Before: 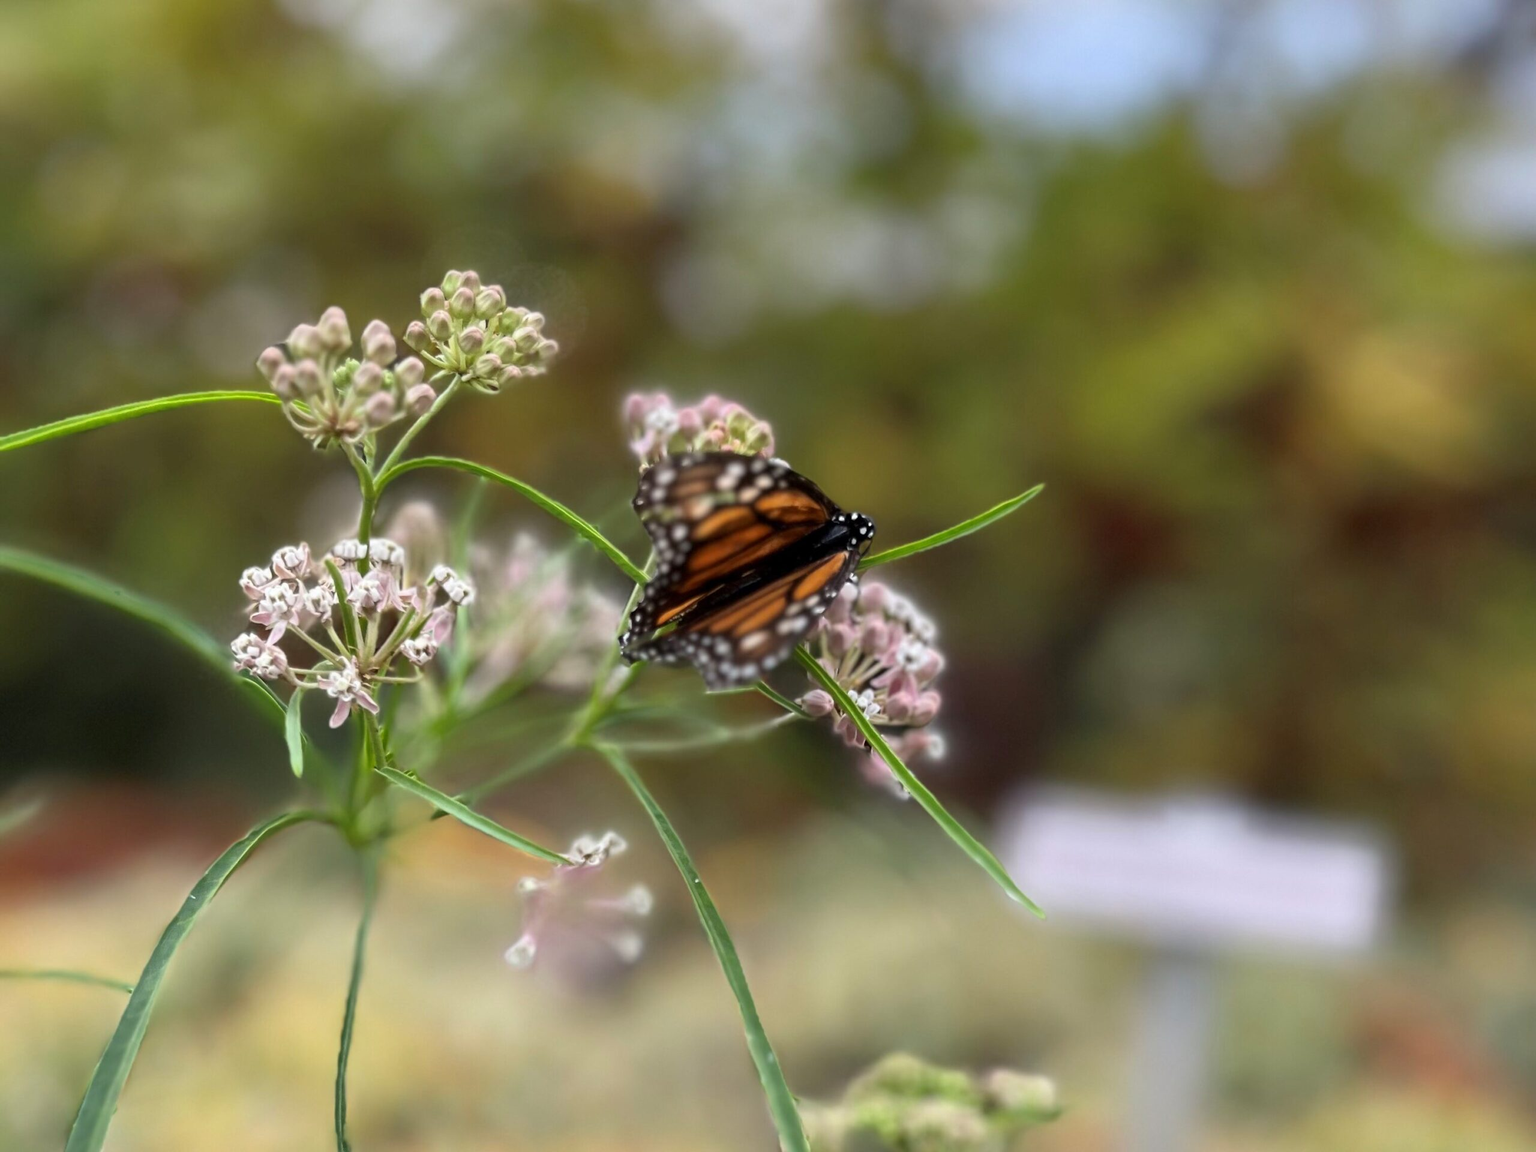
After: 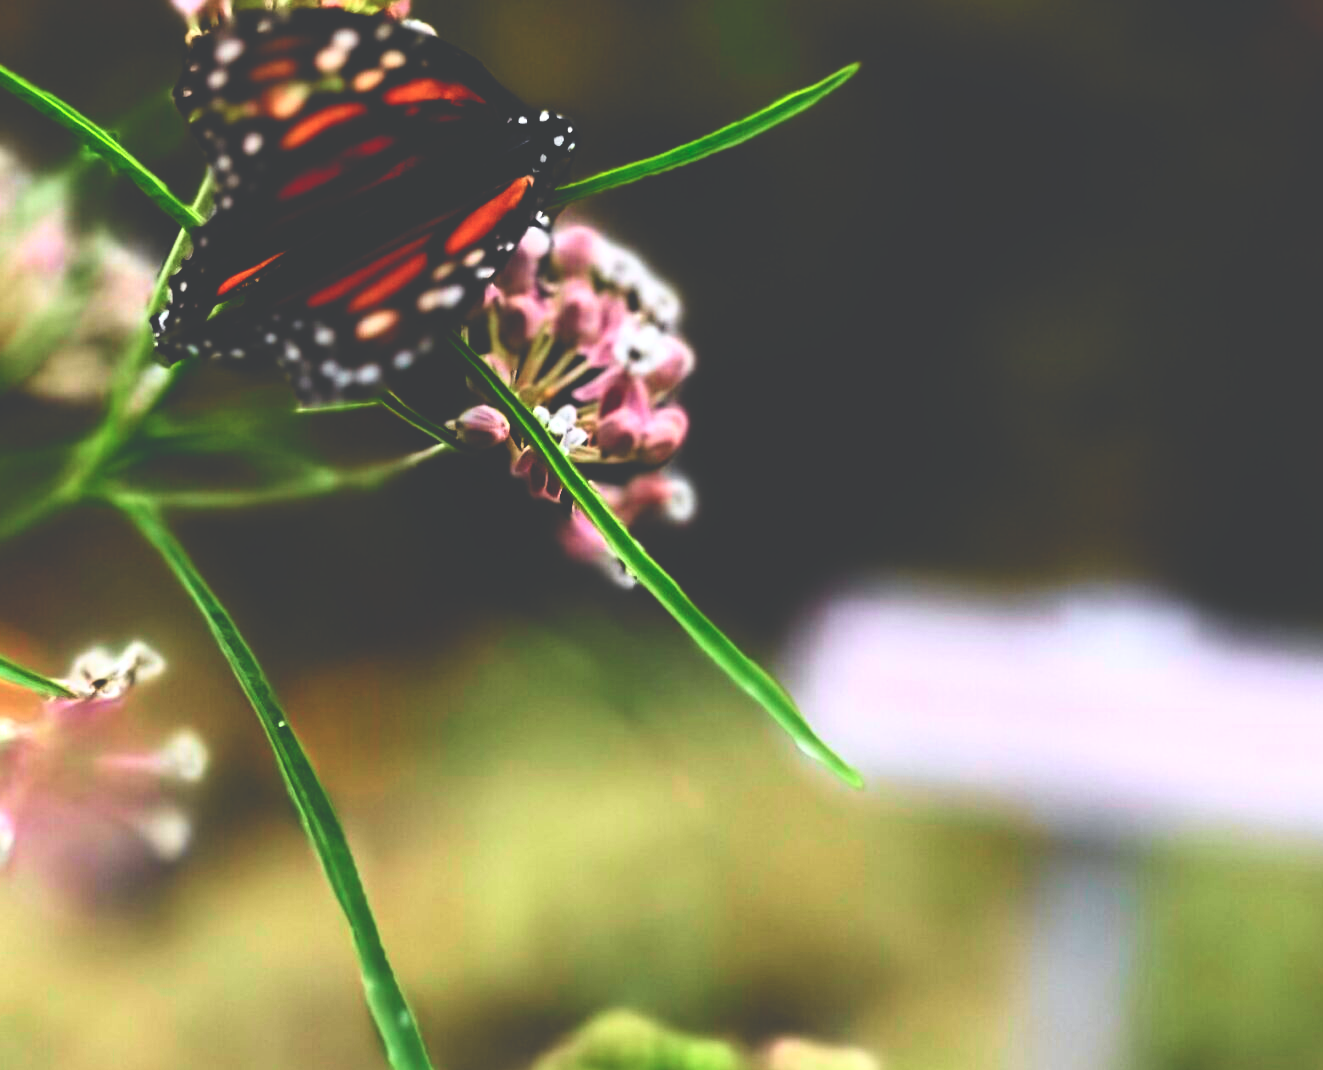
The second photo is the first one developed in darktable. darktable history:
crop: left 34.407%, top 38.796%, right 13.898%, bottom 5.464%
base curve: curves: ch0 [(0, 0.036) (0.083, 0.04) (0.804, 1)], preserve colors none
tone curve: curves: ch0 [(0, 0) (0.051, 0.047) (0.102, 0.099) (0.258, 0.29) (0.442, 0.527) (0.695, 0.804) (0.88, 0.952) (1, 1)]; ch1 [(0, 0) (0.339, 0.298) (0.402, 0.363) (0.444, 0.415) (0.485, 0.469) (0.494, 0.493) (0.504, 0.501) (0.525, 0.534) (0.555, 0.593) (0.594, 0.648) (1, 1)]; ch2 [(0, 0) (0.48, 0.48) (0.504, 0.5) (0.535, 0.557) (0.581, 0.623) (0.649, 0.683) (0.824, 0.815) (1, 1)], color space Lab, independent channels, preserve colors none
